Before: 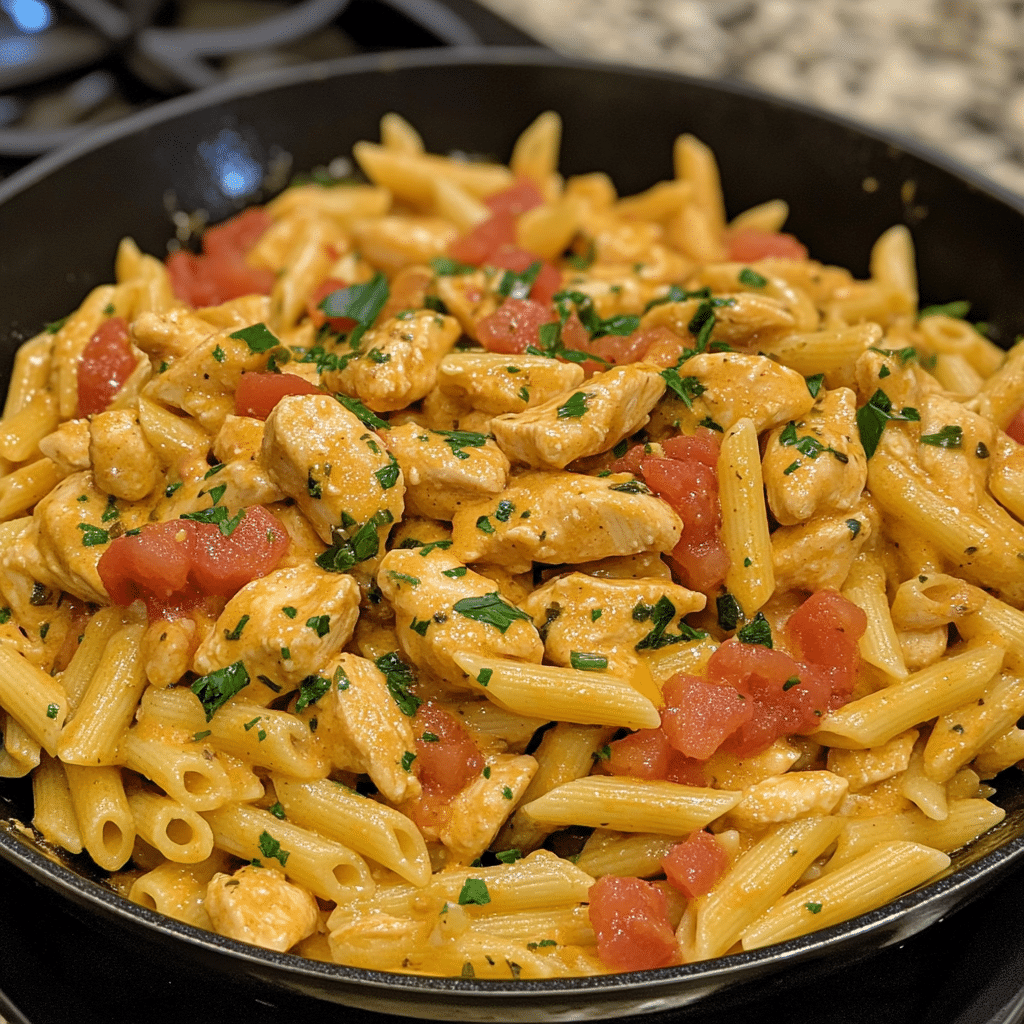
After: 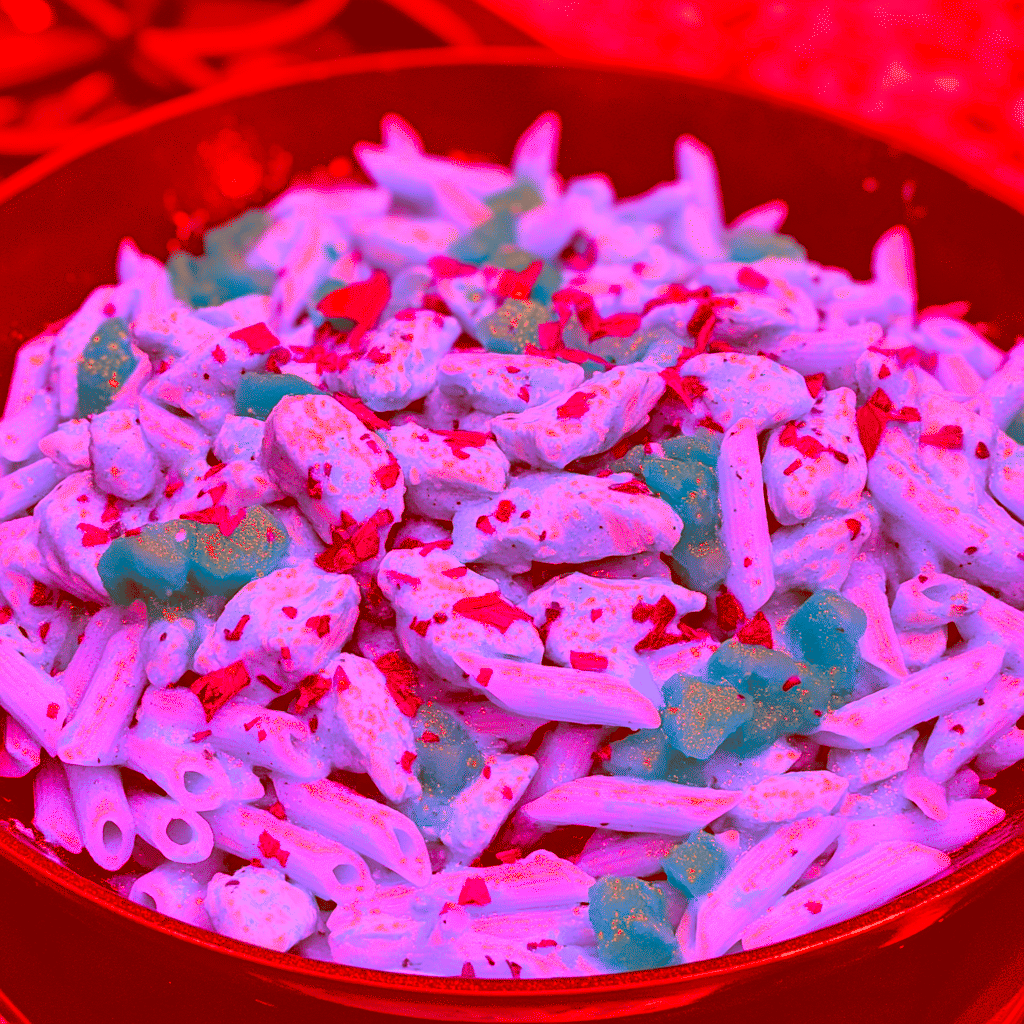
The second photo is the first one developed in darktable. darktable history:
shadows and highlights: shadows 42.76, highlights 8.2
color correction: highlights a* -39.08, highlights b* -39.37, shadows a* -39.65, shadows b* -39.58, saturation -2.98
